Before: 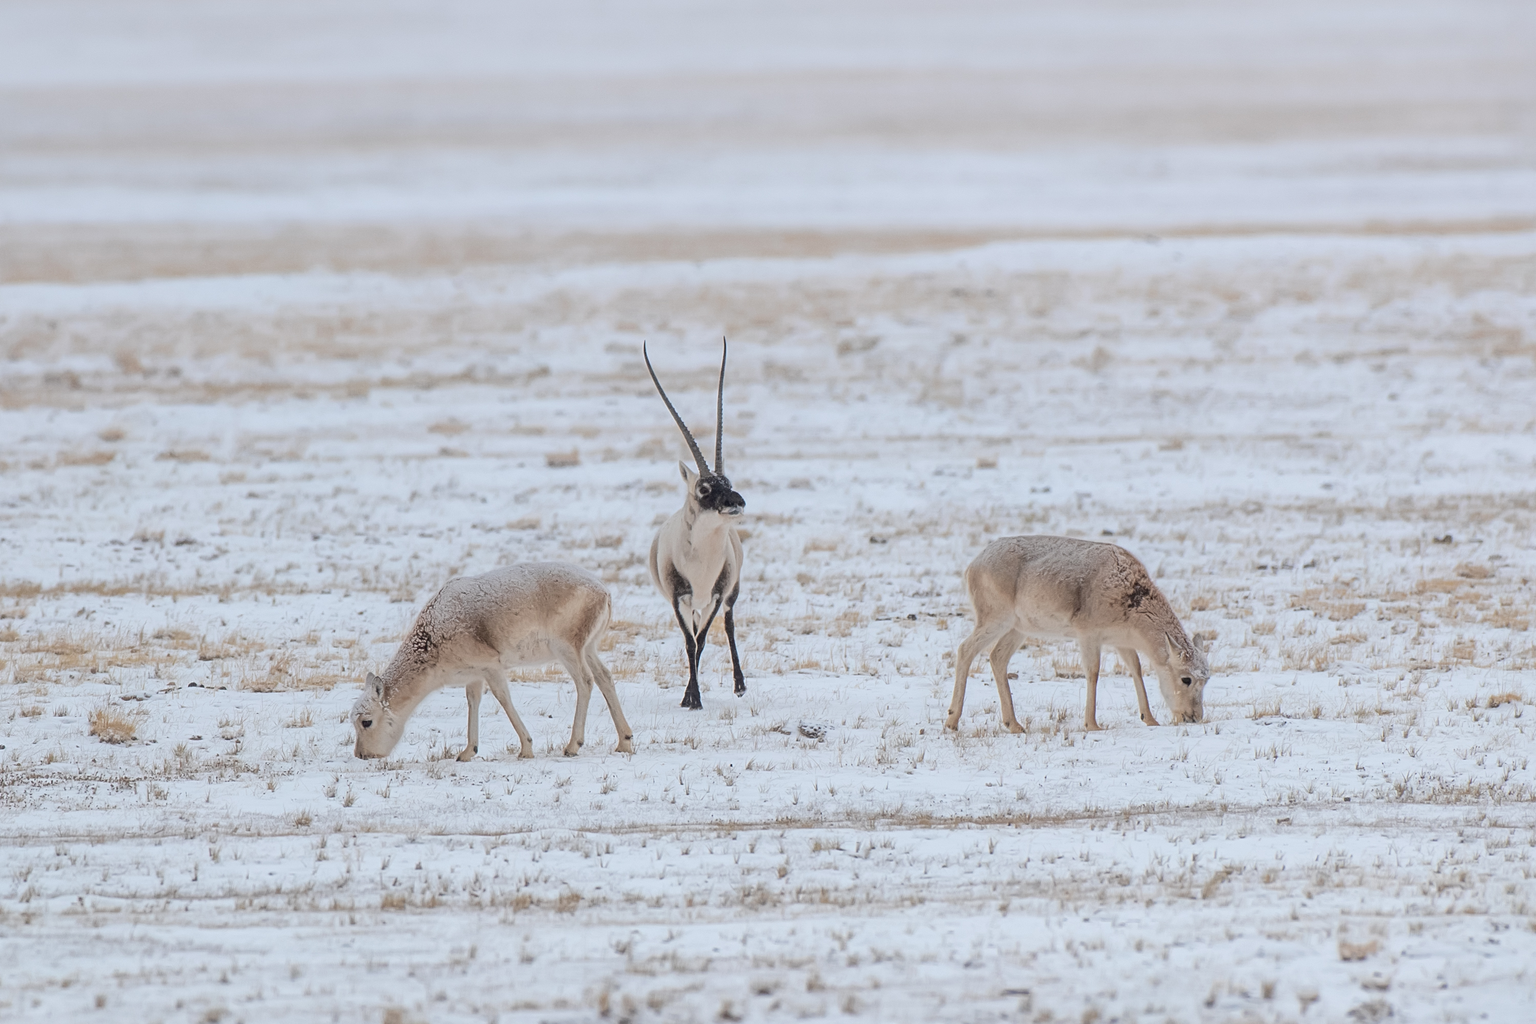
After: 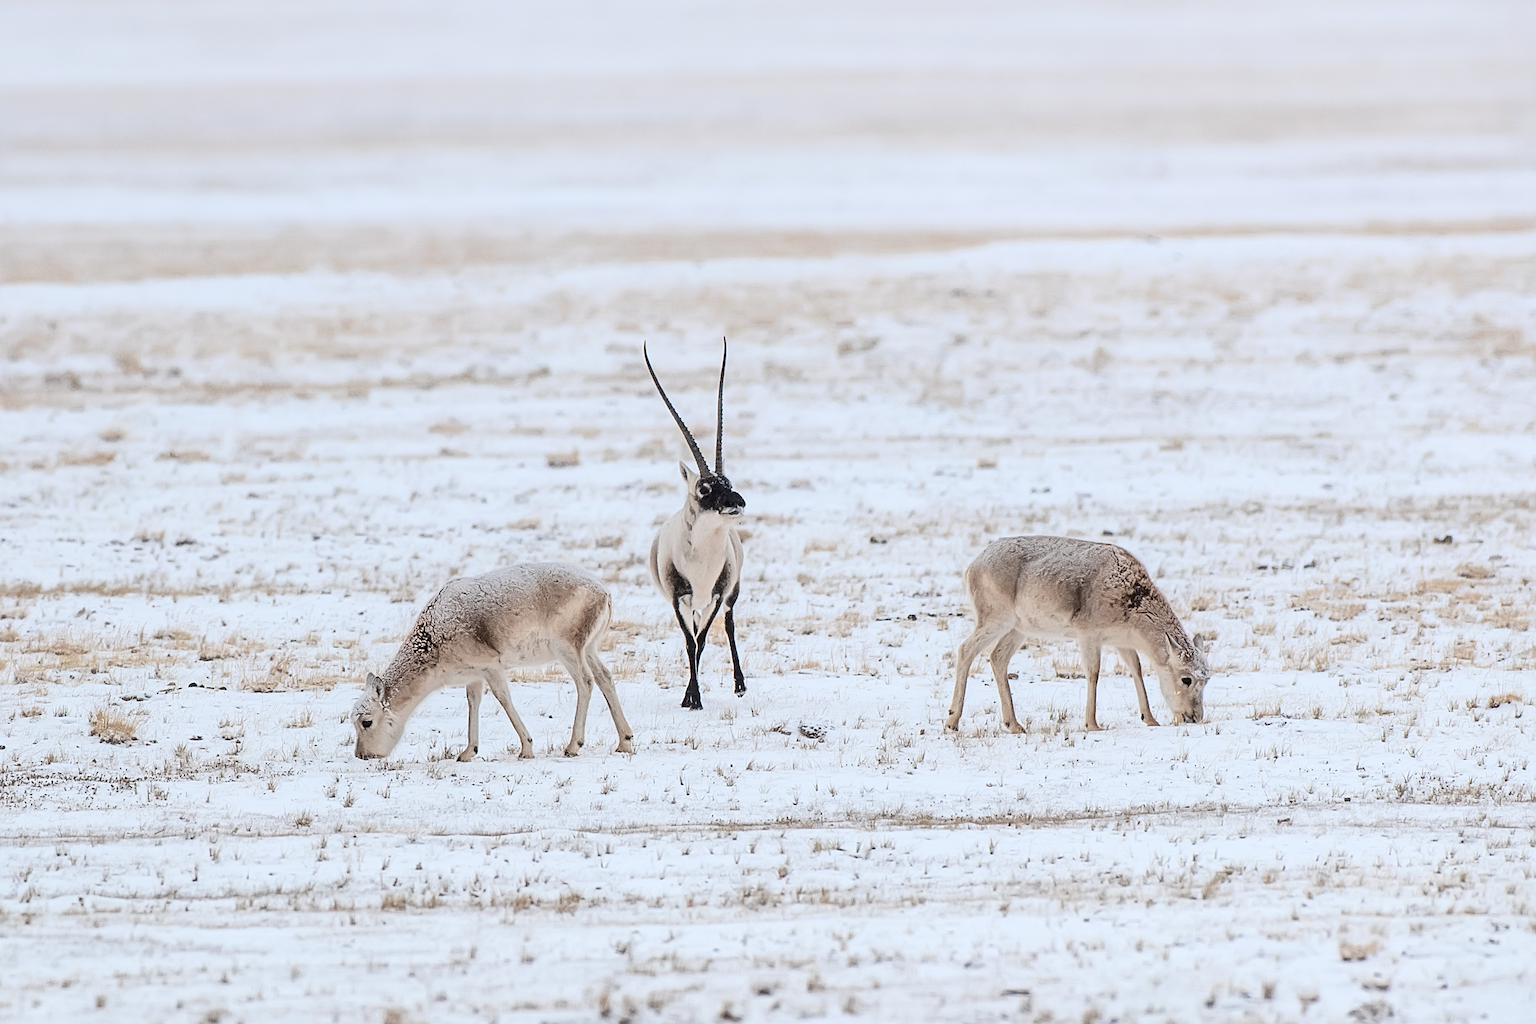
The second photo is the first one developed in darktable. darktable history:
sharpen: on, module defaults
contrast brightness saturation: contrast 0.282
